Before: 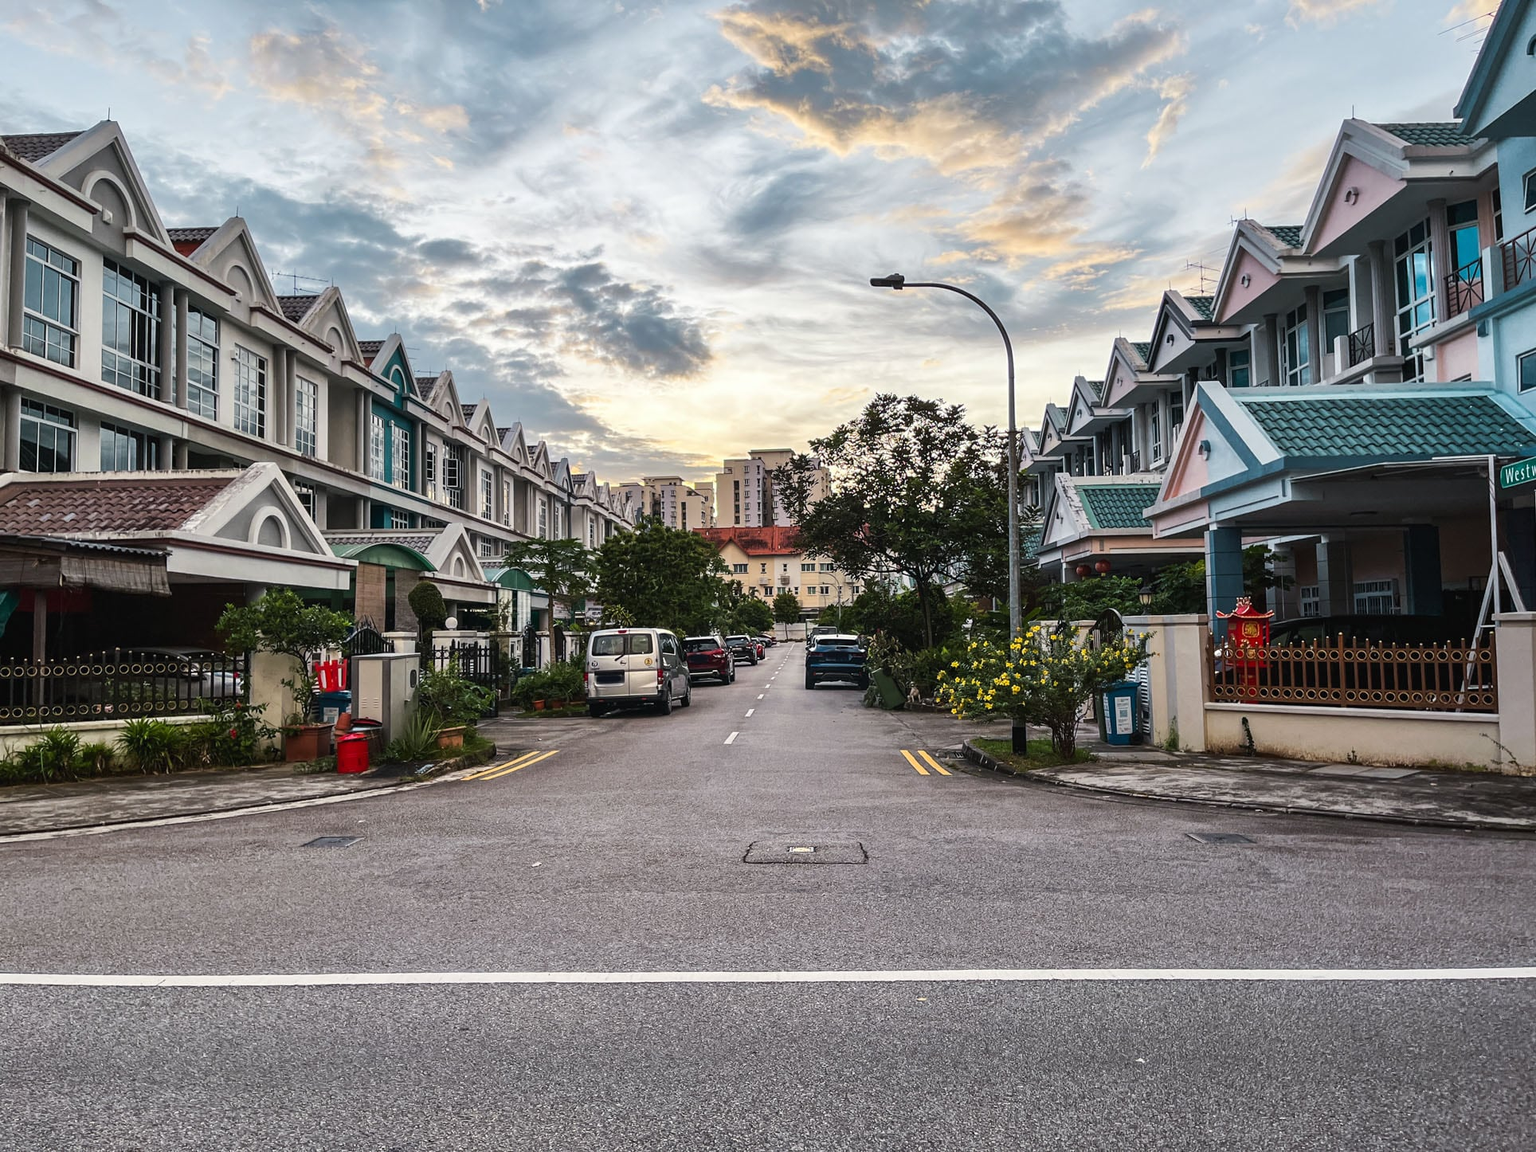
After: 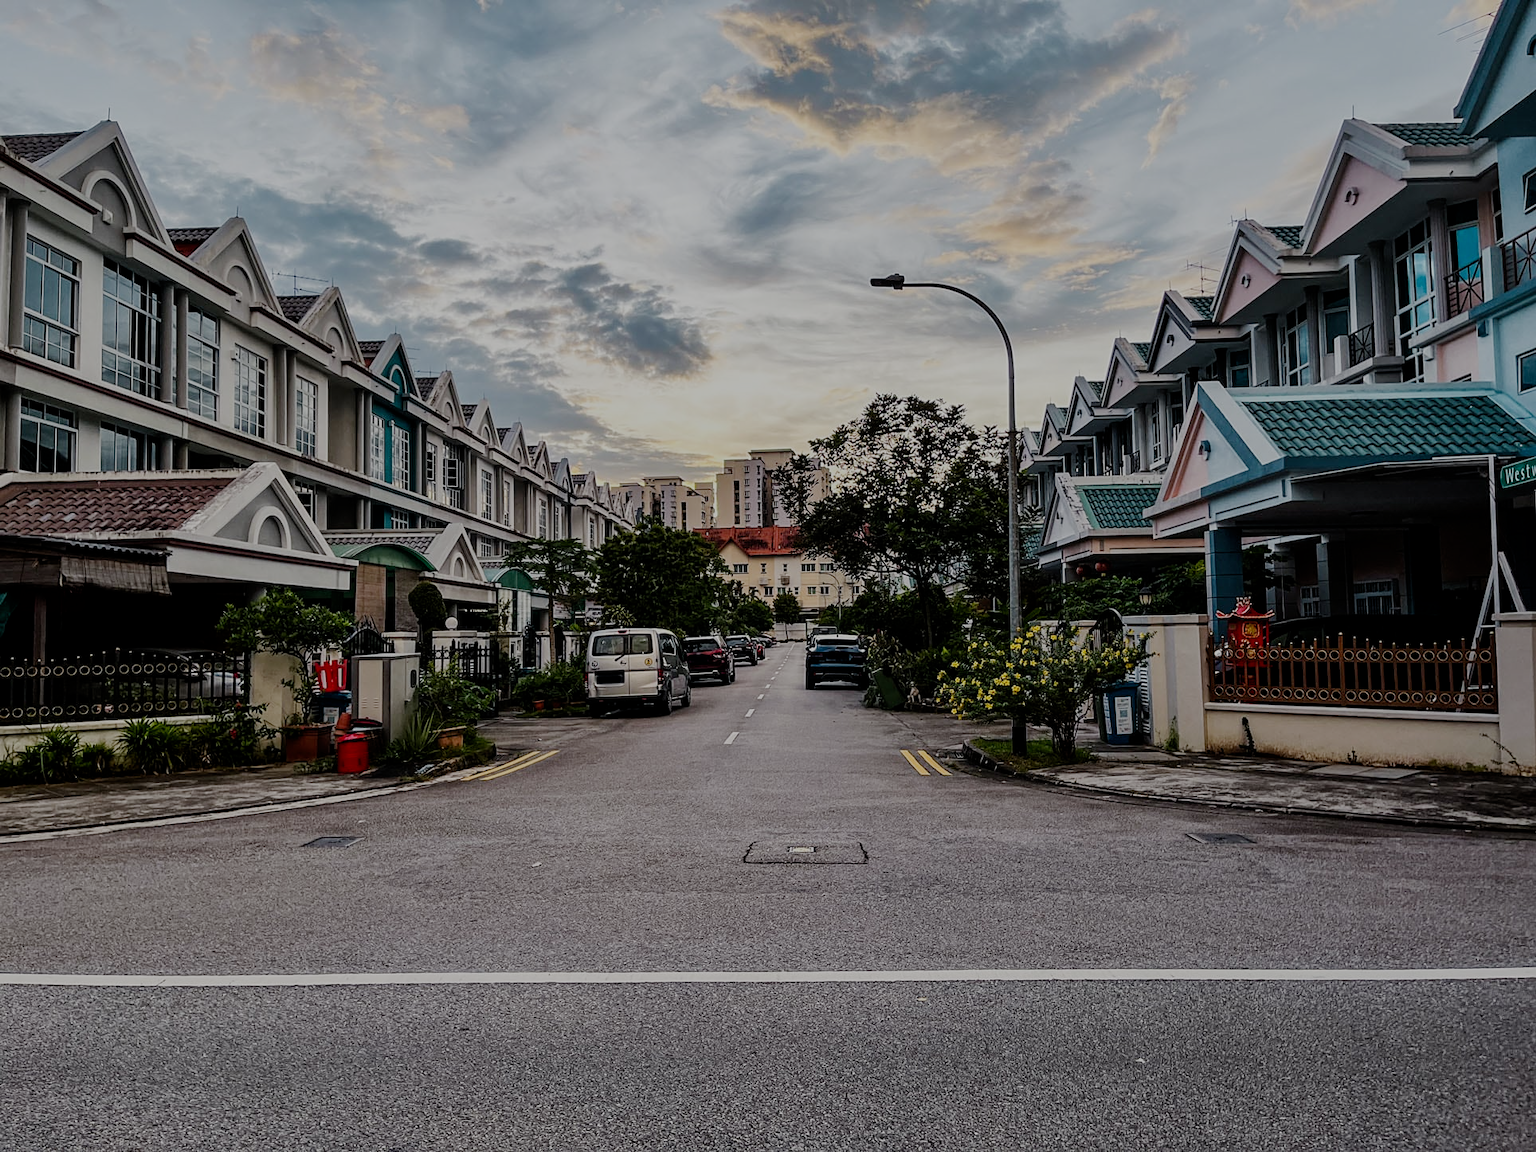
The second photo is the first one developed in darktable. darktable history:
filmic rgb: middle gray luminance 30%, black relative exposure -9 EV, white relative exposure 7 EV, threshold 6 EV, target black luminance 0%, hardness 2.94, latitude 2.04%, contrast 0.963, highlights saturation mix 5%, shadows ↔ highlights balance 12.16%, add noise in highlights 0, preserve chrominance no, color science v3 (2019), use custom middle-gray values true, iterations of high-quality reconstruction 0, contrast in highlights soft, enable highlight reconstruction true
sharpen: amount 0.2
